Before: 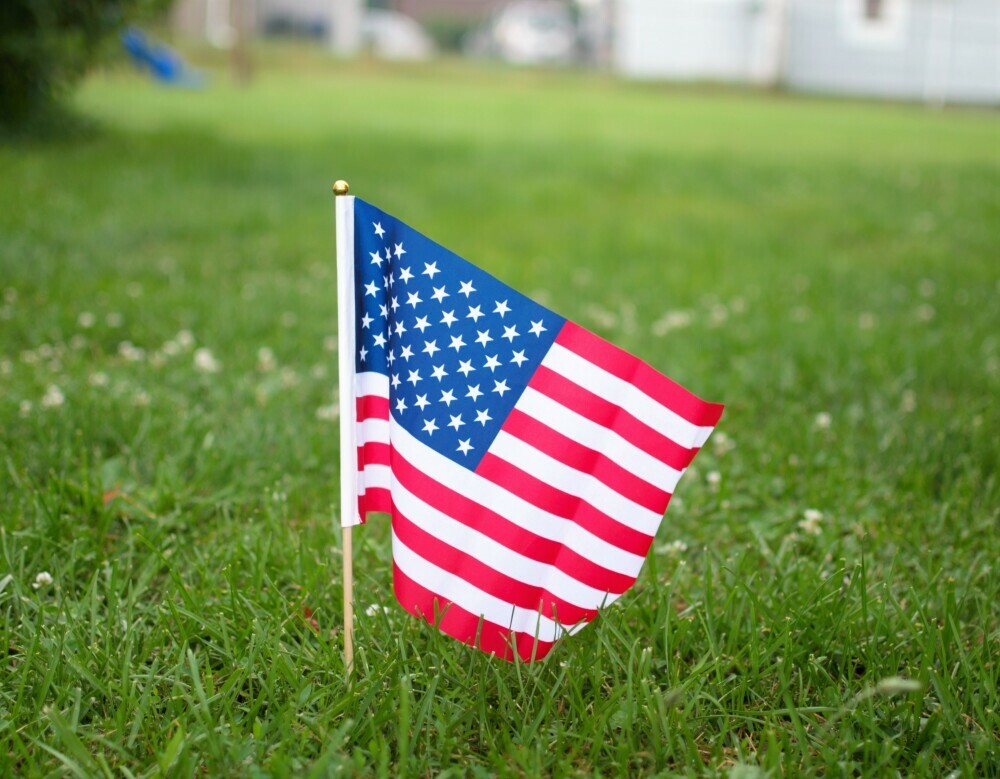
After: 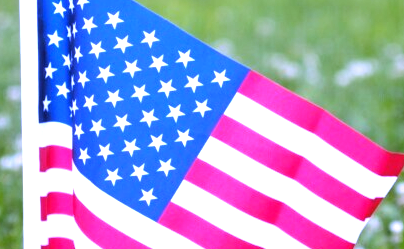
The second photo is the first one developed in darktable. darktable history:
white balance: red 0.98, blue 1.61
crop: left 31.751%, top 32.172%, right 27.8%, bottom 35.83%
tone equalizer: -8 EV -0.75 EV, -7 EV -0.7 EV, -6 EV -0.6 EV, -5 EV -0.4 EV, -3 EV 0.4 EV, -2 EV 0.6 EV, -1 EV 0.7 EV, +0 EV 0.75 EV, edges refinement/feathering 500, mask exposure compensation -1.57 EV, preserve details no
